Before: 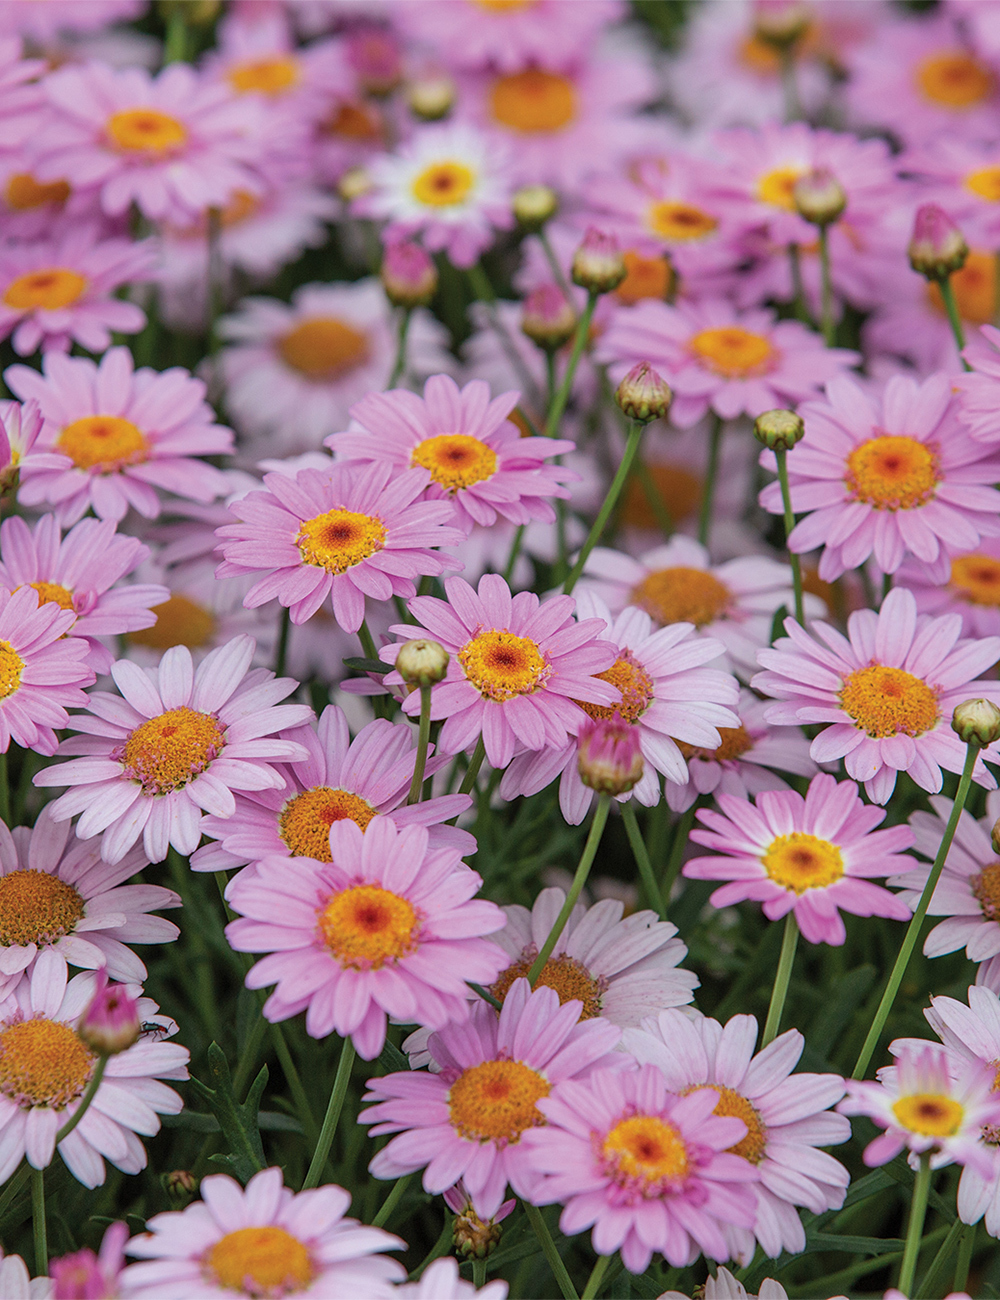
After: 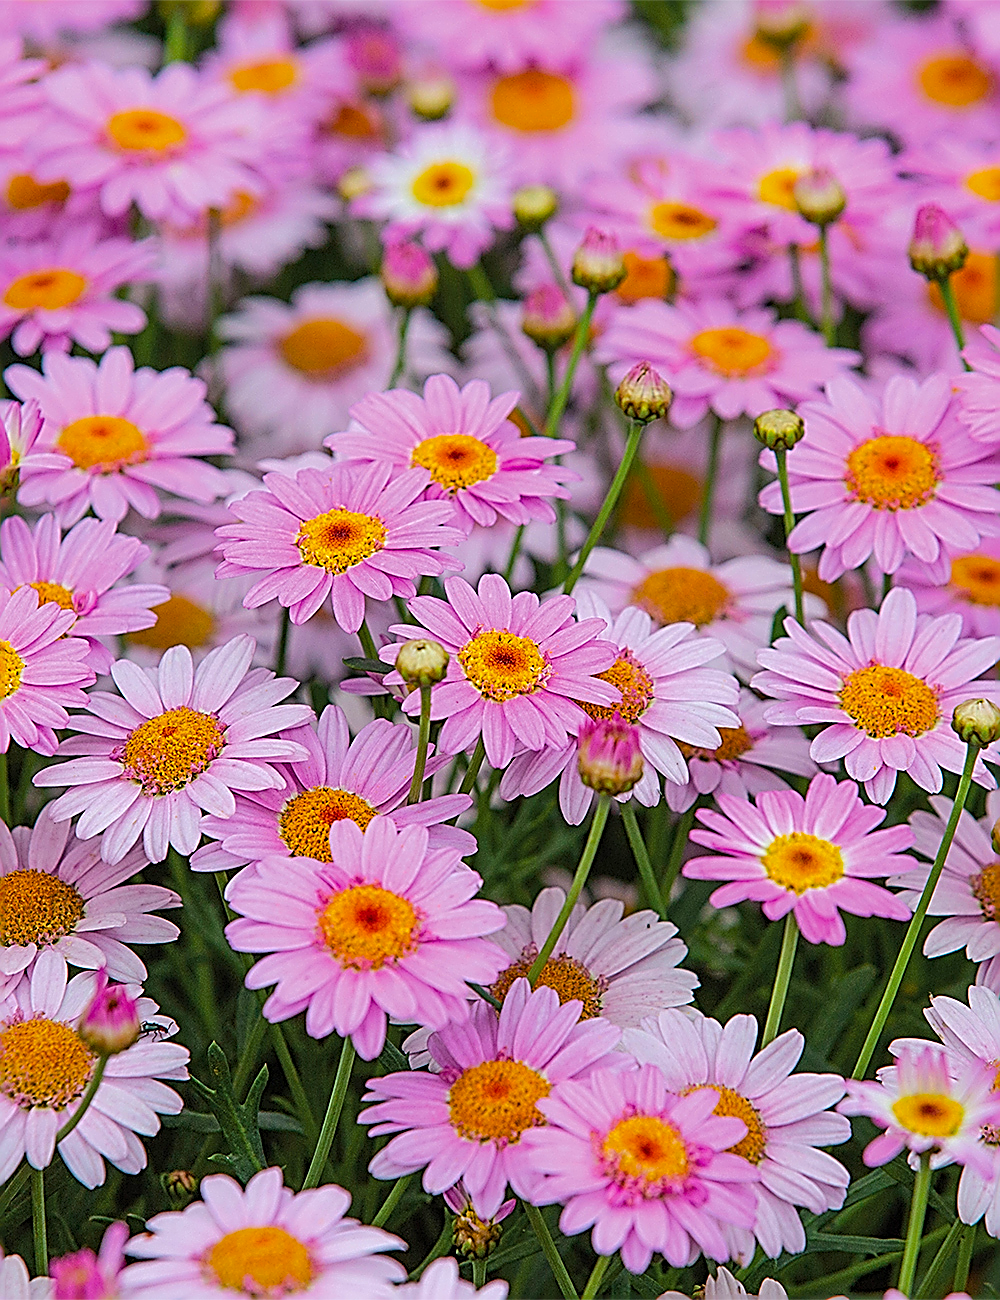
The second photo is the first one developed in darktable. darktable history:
sharpen: amount 2
tone equalizer: on, module defaults
color balance rgb: perceptual saturation grading › global saturation 25%, perceptual brilliance grading › mid-tones 10%, perceptual brilliance grading › shadows 15%, global vibrance 20%
